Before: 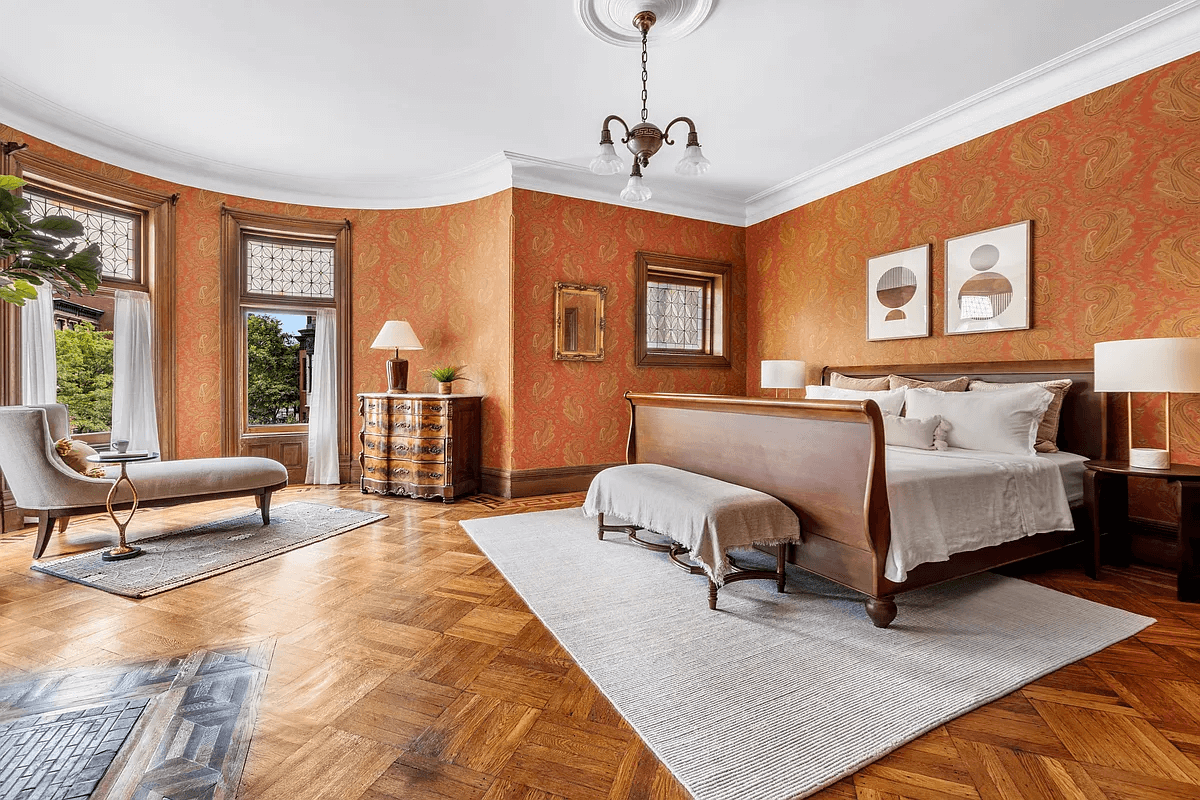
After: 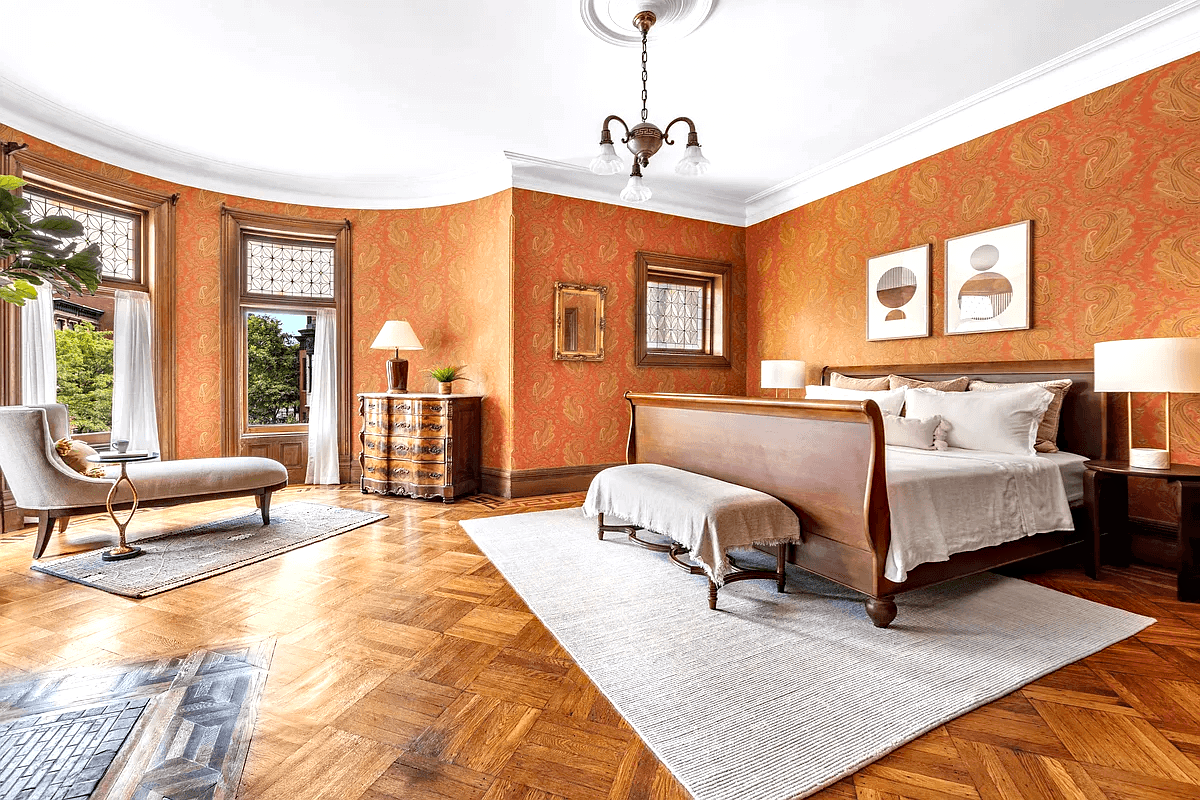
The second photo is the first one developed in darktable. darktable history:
exposure: exposure 0.494 EV, compensate exposure bias true, compensate highlight preservation false
haze removal: adaptive false
